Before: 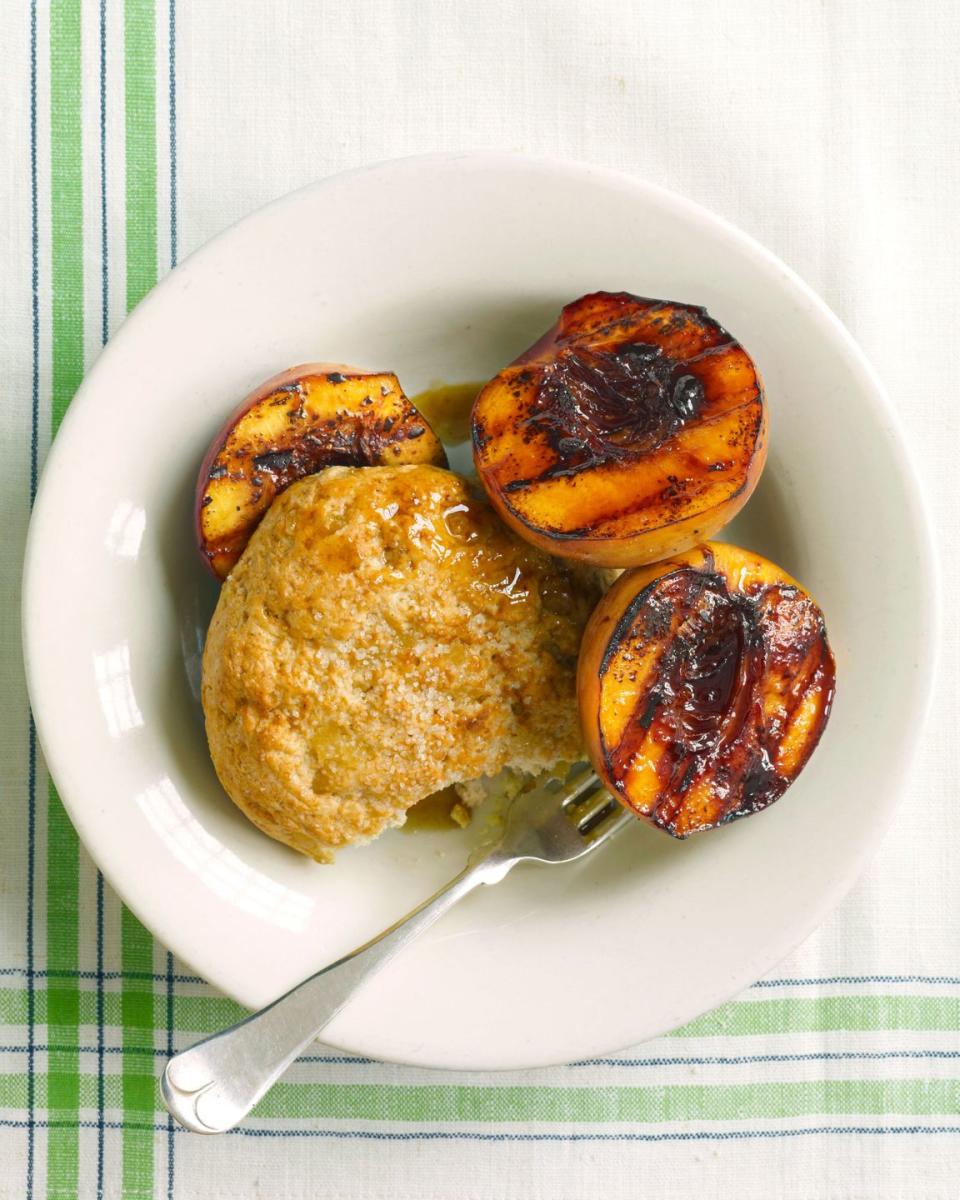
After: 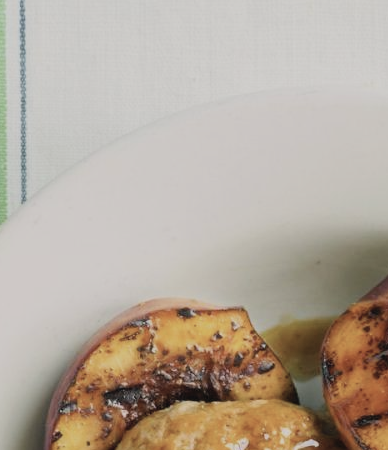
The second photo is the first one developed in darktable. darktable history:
filmic rgb: black relative exposure -7.65 EV, white relative exposure 4.56 EV, hardness 3.61, color science v6 (2022)
contrast brightness saturation: contrast -0.049, saturation -0.394
crop: left 15.625%, top 5.427%, right 43.861%, bottom 57.07%
